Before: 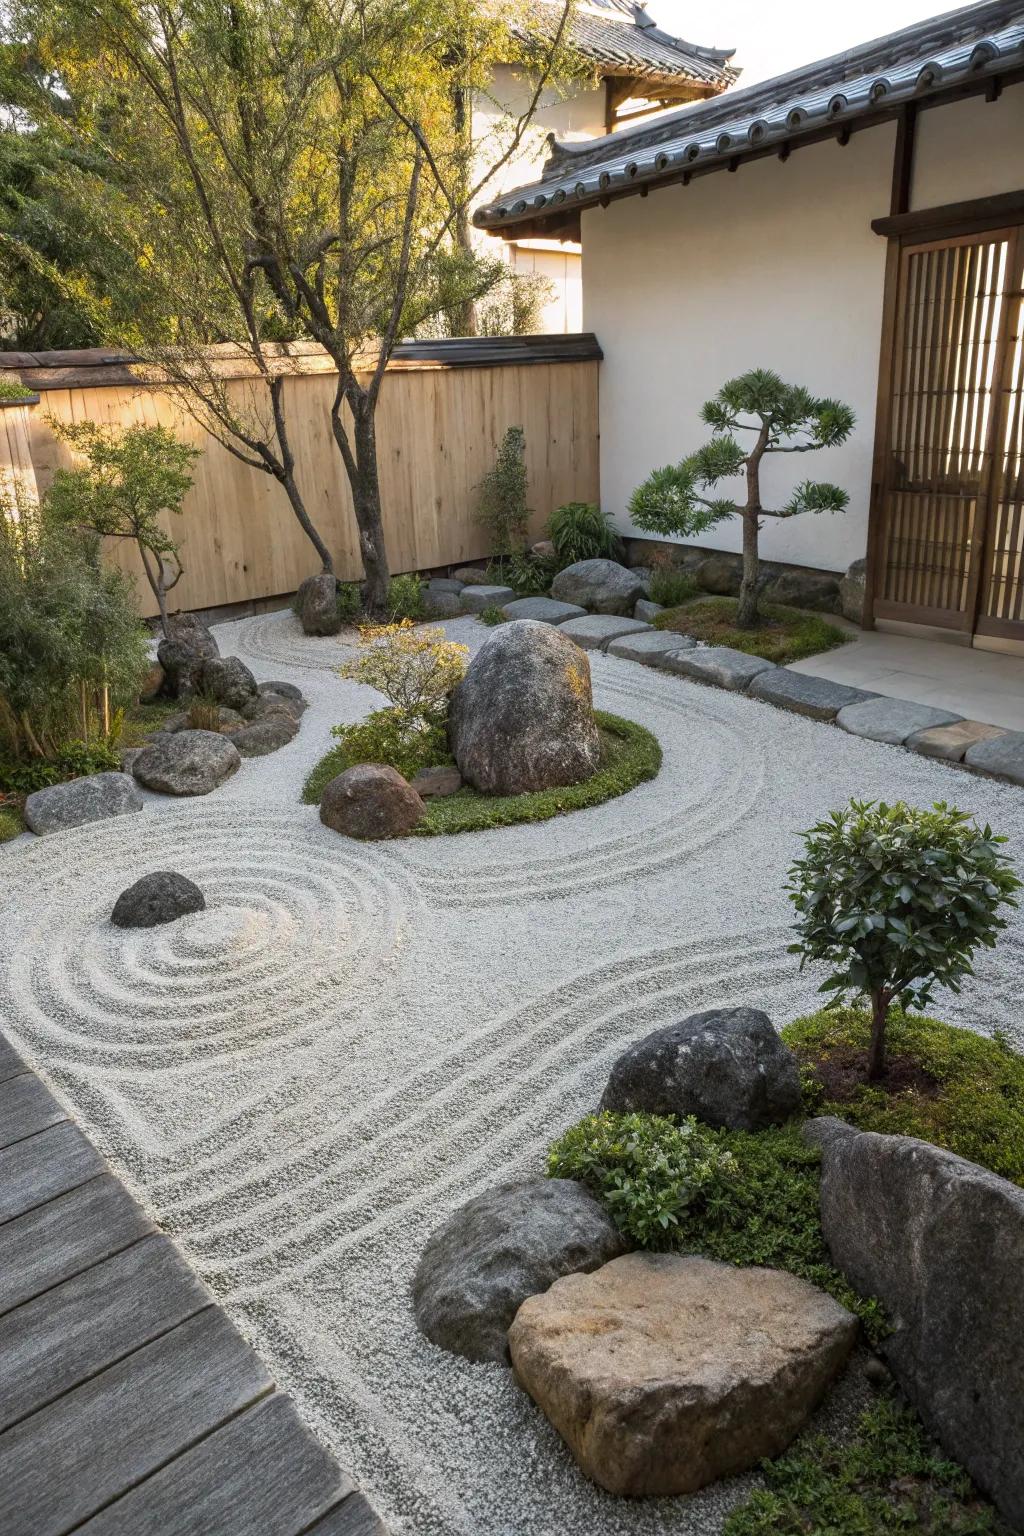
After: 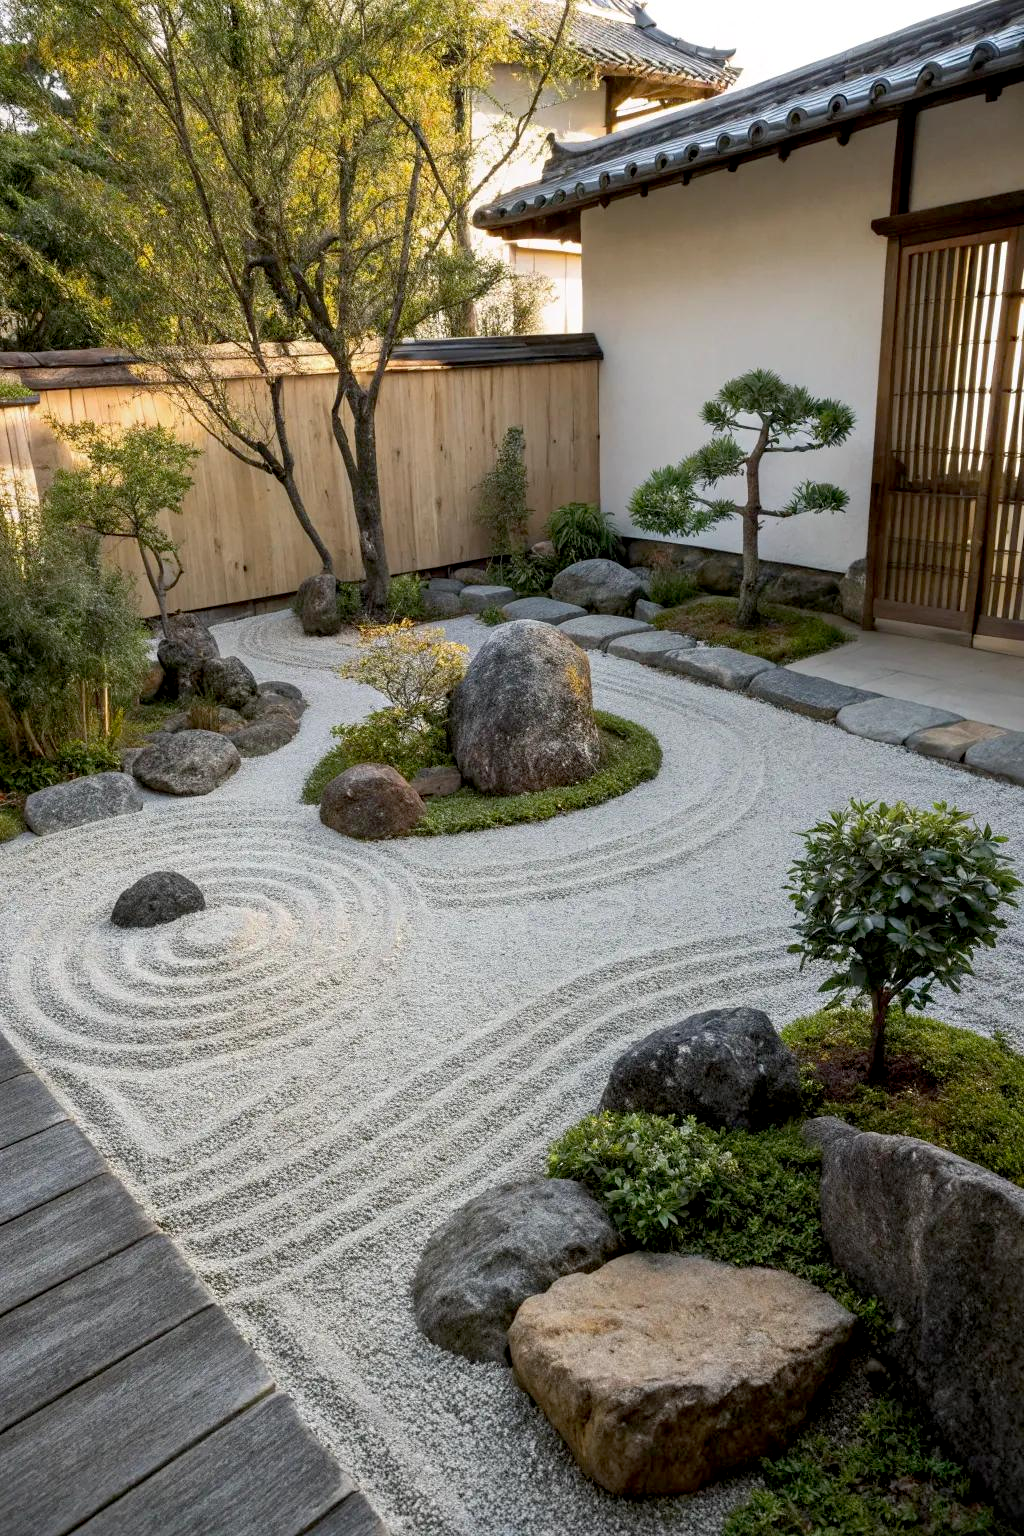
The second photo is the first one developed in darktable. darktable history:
exposure: black level correction 0.01, exposure 0.017 EV, compensate highlight preservation false
